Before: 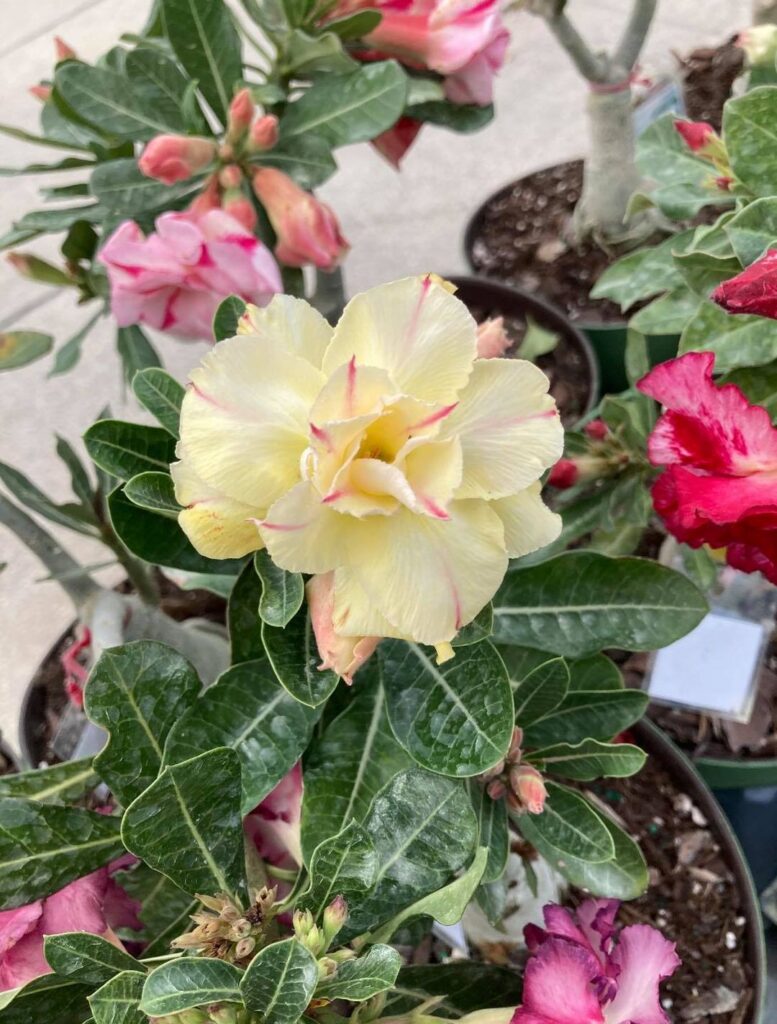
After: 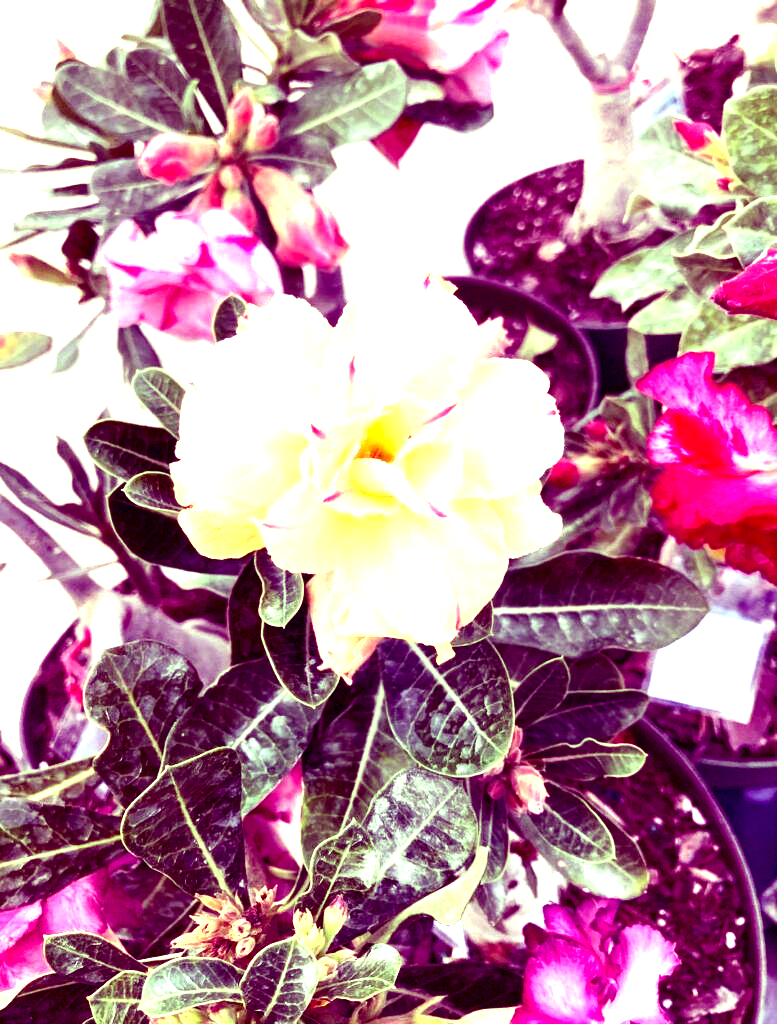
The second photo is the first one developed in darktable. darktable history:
color correction: highlights a* -0.95, highlights b* 4.5, shadows a* 3.55
exposure: black level correction 0, exposure 1.6 EV, compensate exposure bias true, compensate highlight preservation false
color balance: mode lift, gamma, gain (sRGB), lift [1, 1, 0.101, 1]
